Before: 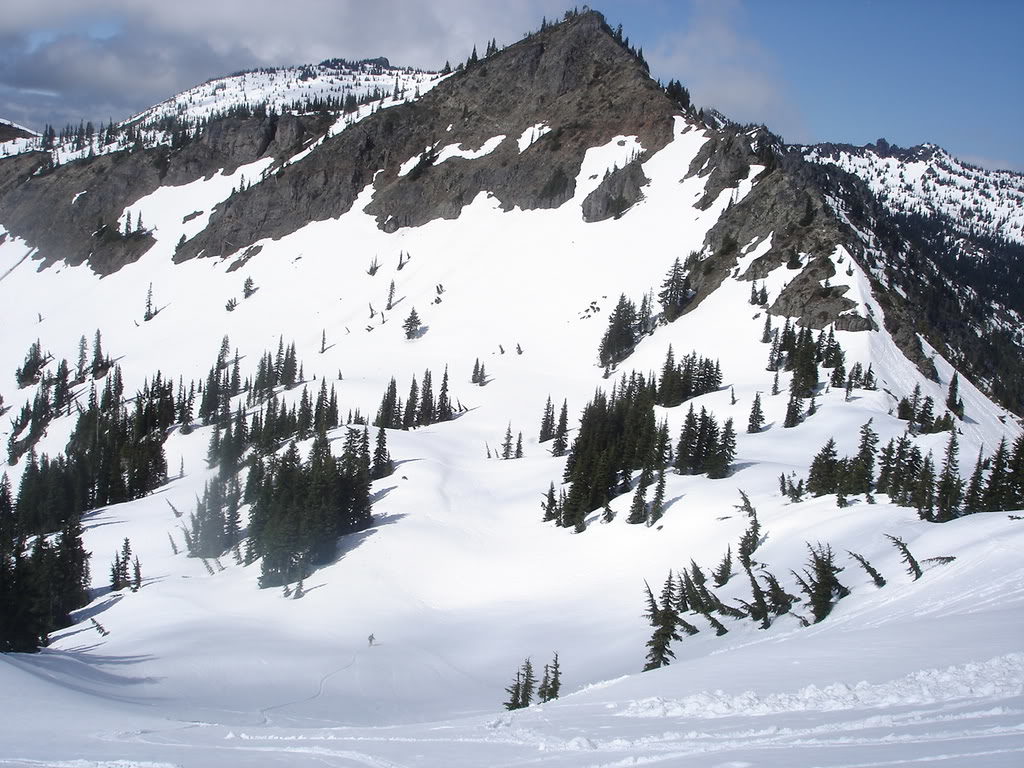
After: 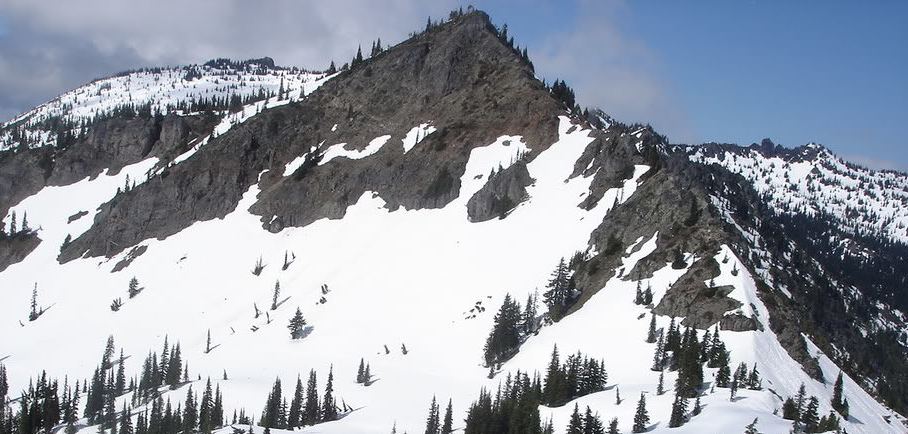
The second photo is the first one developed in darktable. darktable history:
crop and rotate: left 11.326%, bottom 43.46%
